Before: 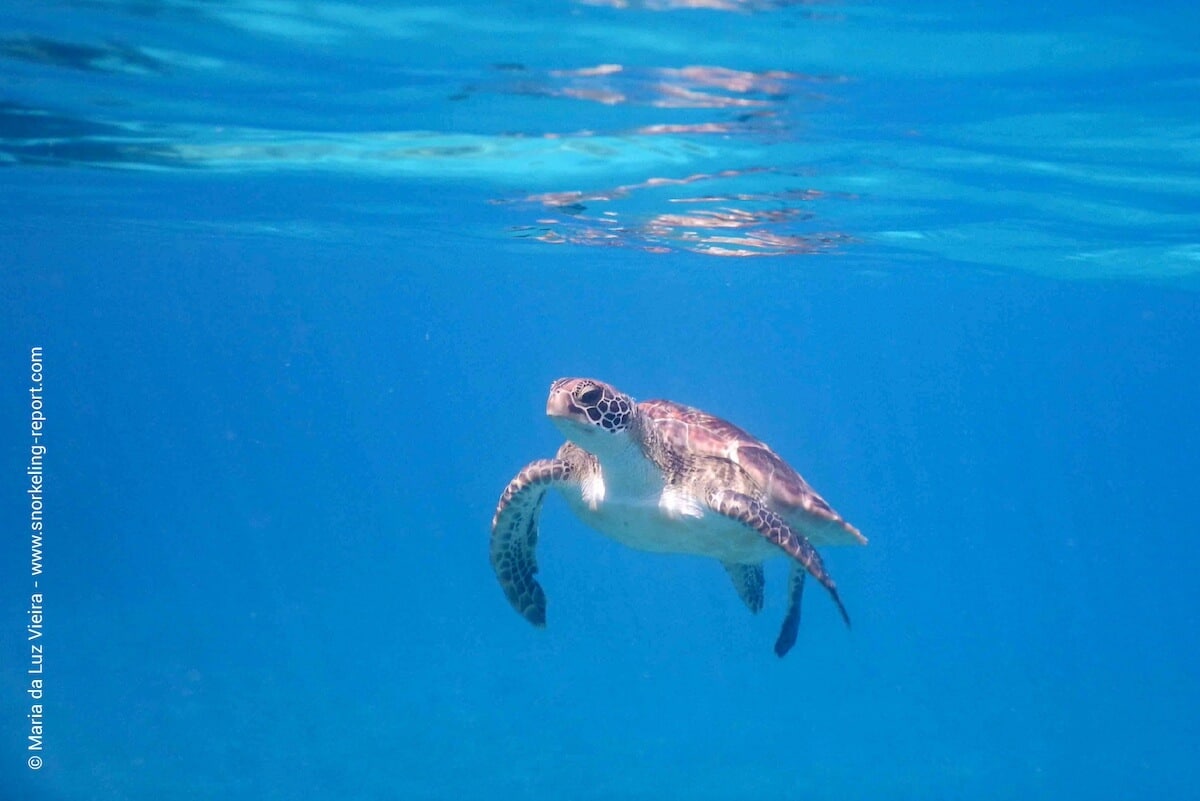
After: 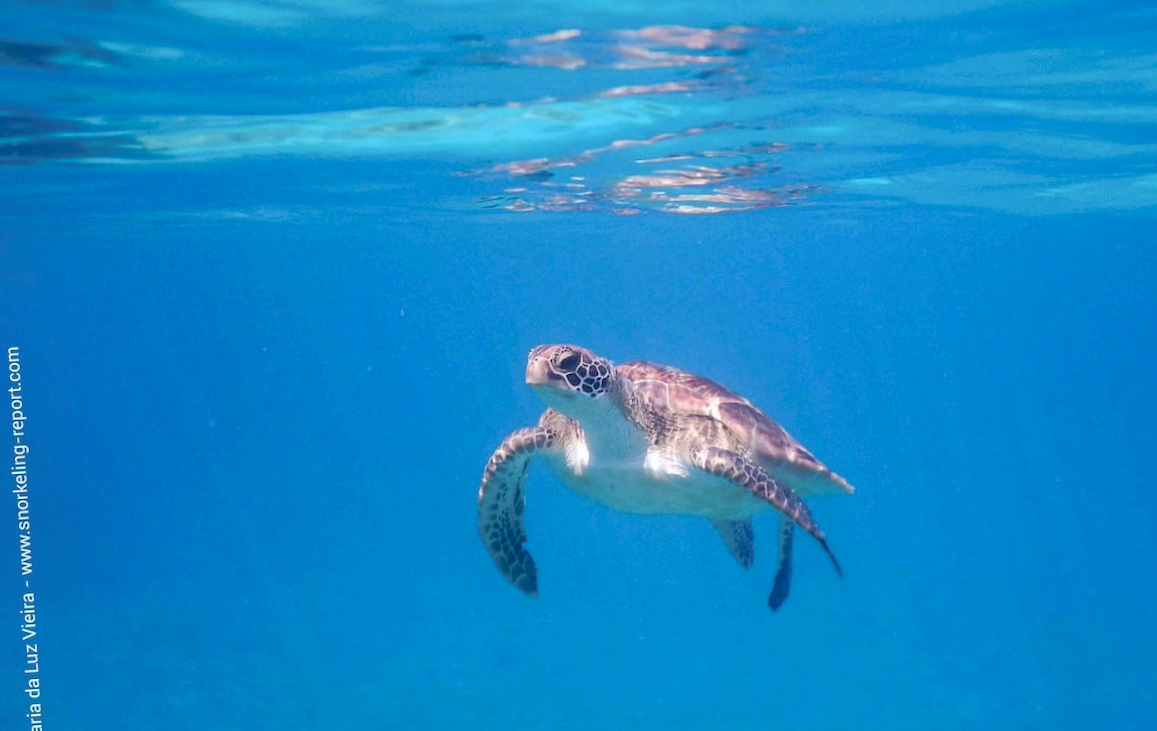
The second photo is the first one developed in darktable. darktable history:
rotate and perspective: rotation -3.52°, crop left 0.036, crop right 0.964, crop top 0.081, crop bottom 0.919
tone curve: curves: ch0 [(0, 0) (0.003, 0.012) (0.011, 0.015) (0.025, 0.027) (0.044, 0.045) (0.069, 0.064) (0.1, 0.093) (0.136, 0.133) (0.177, 0.177) (0.224, 0.221) (0.277, 0.272) (0.335, 0.342) (0.399, 0.398) (0.468, 0.462) (0.543, 0.547) (0.623, 0.624) (0.709, 0.711) (0.801, 0.792) (0.898, 0.889) (1, 1)], preserve colors none
